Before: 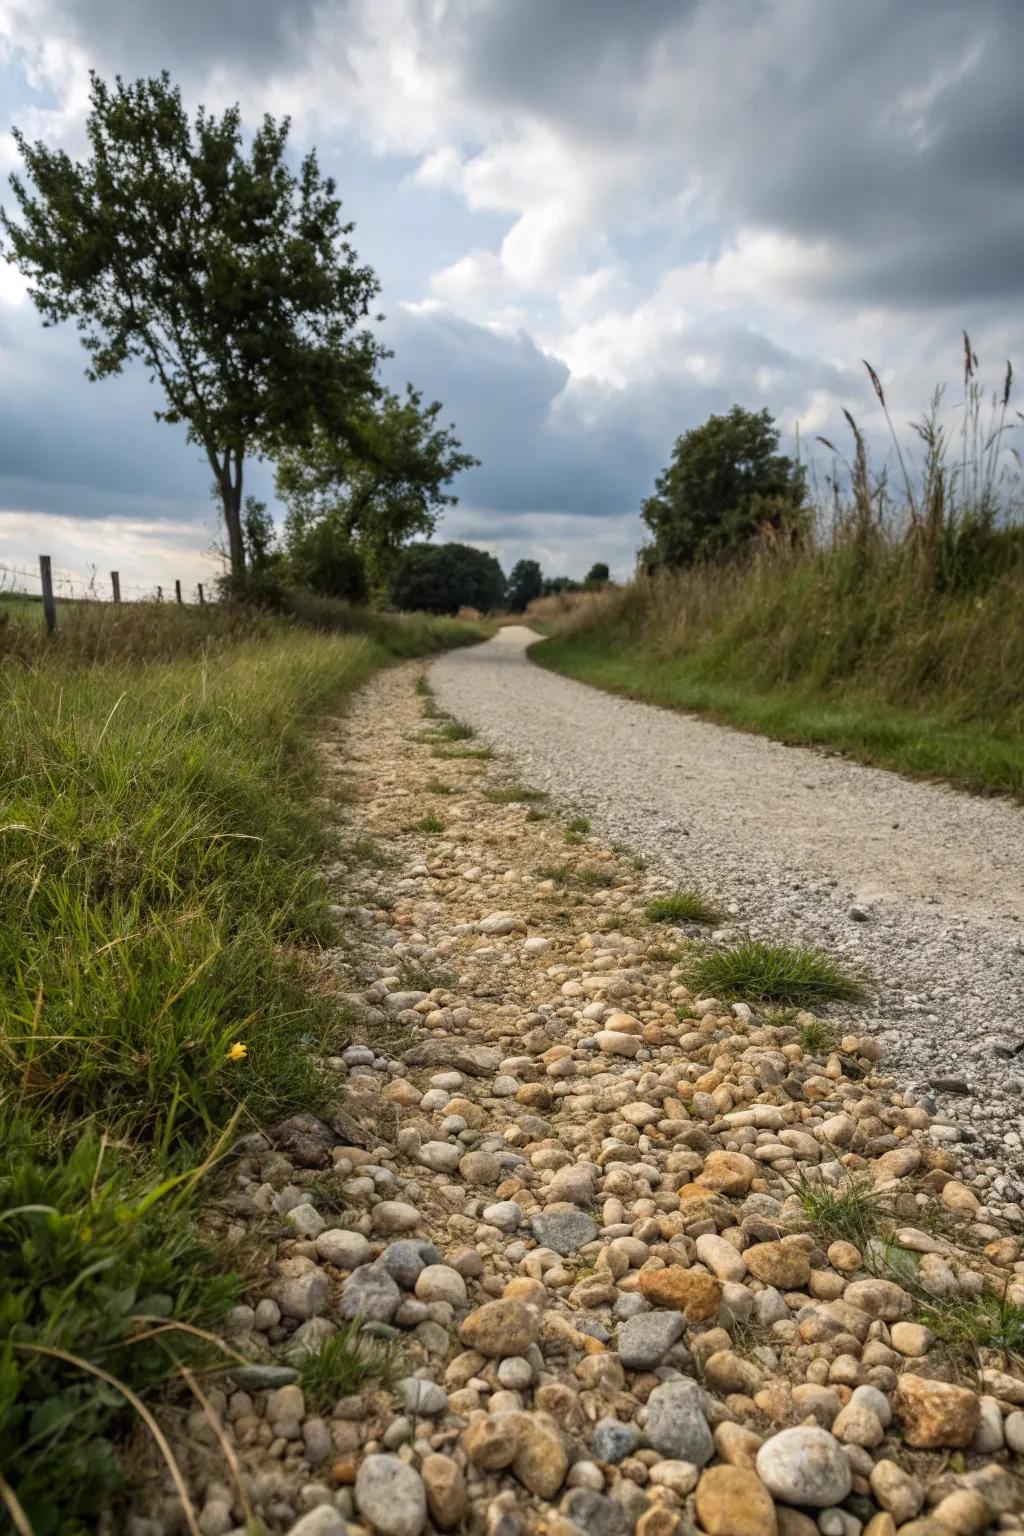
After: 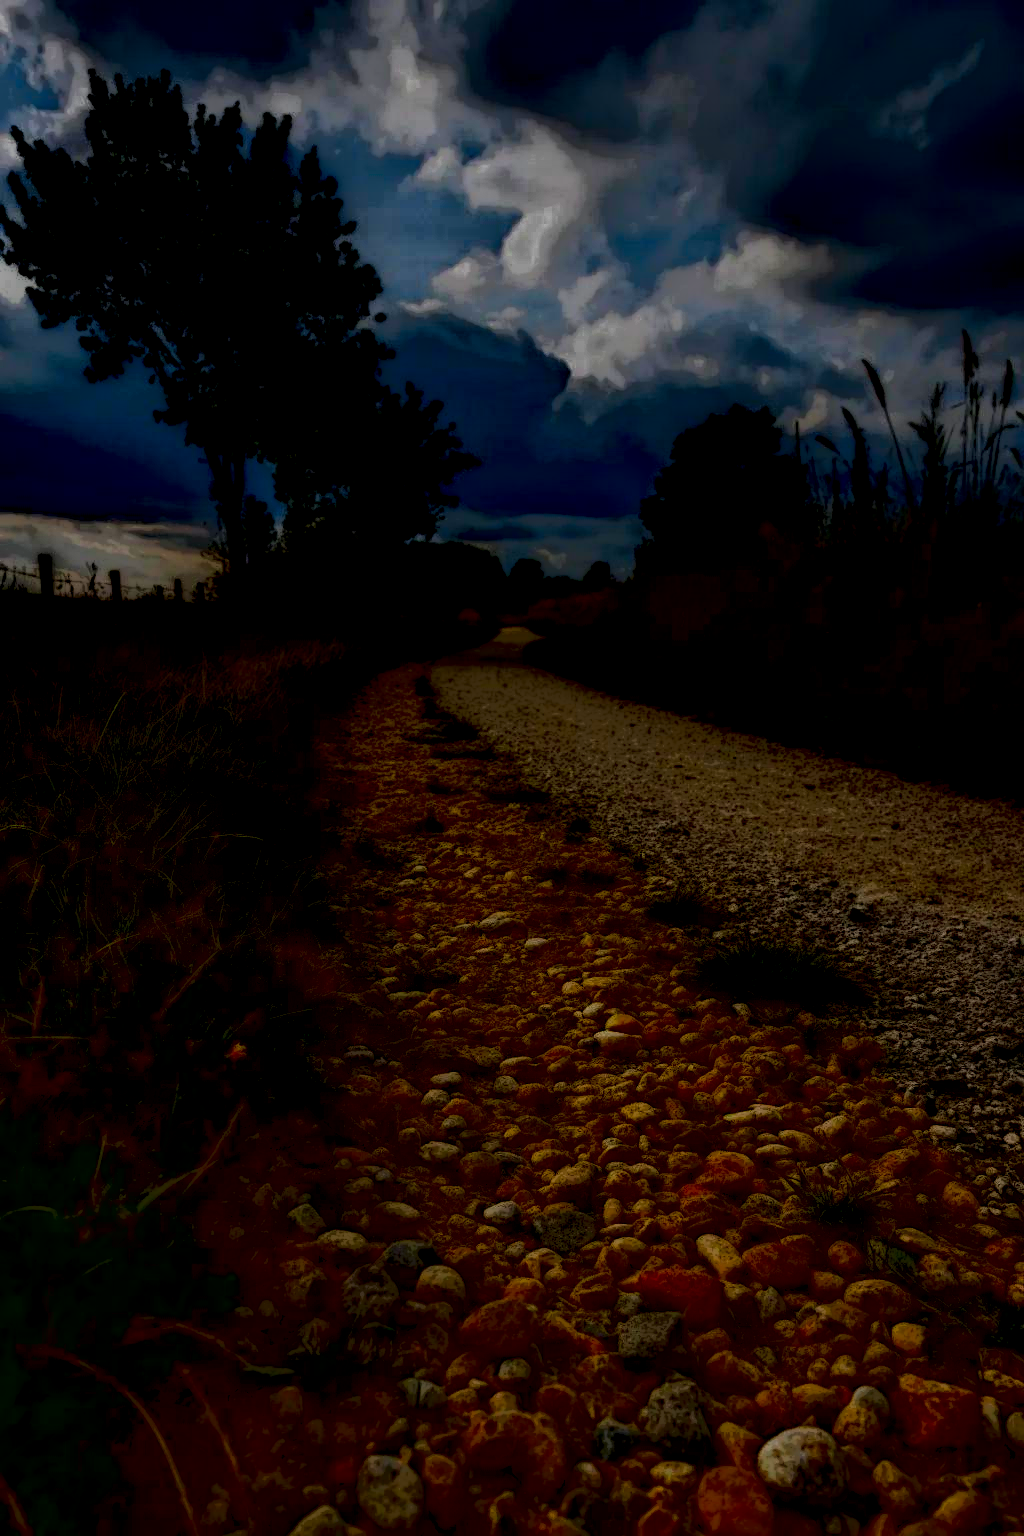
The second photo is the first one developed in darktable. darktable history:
levels: mode automatic, black 0.023%, white 99.97%, levels [0.062, 0.494, 0.925]
local contrast: highlights 0%, shadows 198%, detail 164%, midtone range 0.001
contrast brightness saturation: brightness -1, saturation 1
